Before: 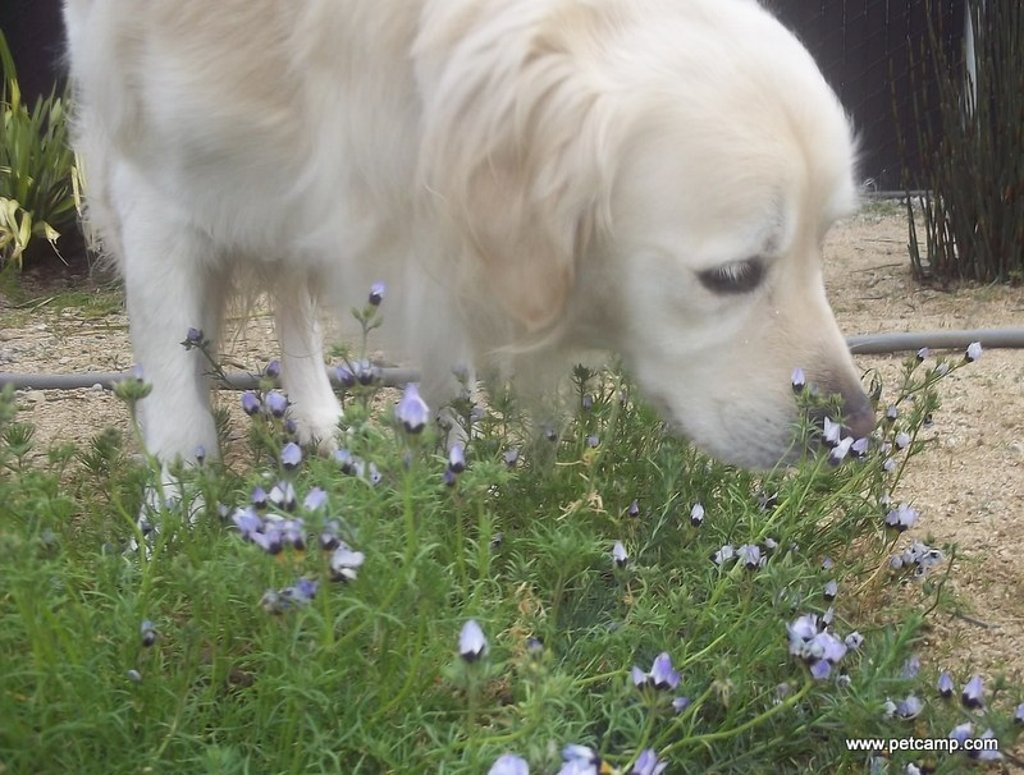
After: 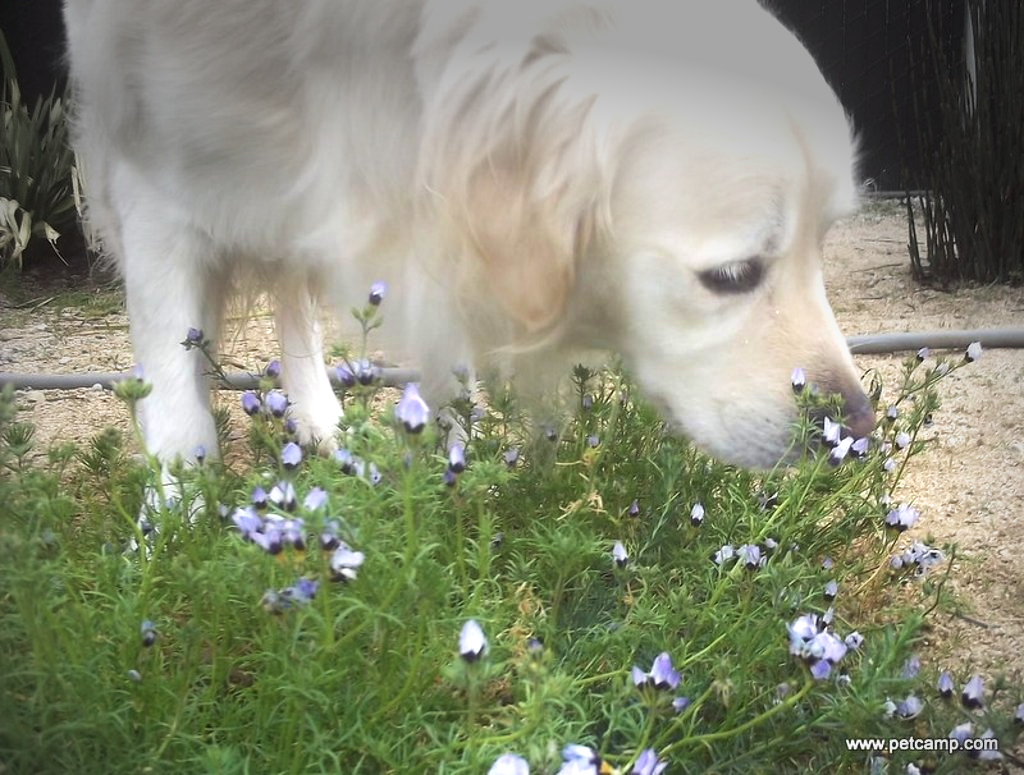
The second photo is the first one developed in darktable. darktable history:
exposure: exposure 0.374 EV, compensate highlight preservation false
velvia: on, module defaults
vignetting: brightness -0.617, saturation -0.678, center (-0.026, 0.399), automatic ratio true
tone equalizer: -8 EV 0 EV, -7 EV 0.001 EV, -6 EV -0.002 EV, -5 EV -0.008 EV, -4 EV -0.065 EV, -3 EV -0.215 EV, -2 EV -0.292 EV, -1 EV 0.118 EV, +0 EV 0.278 EV
